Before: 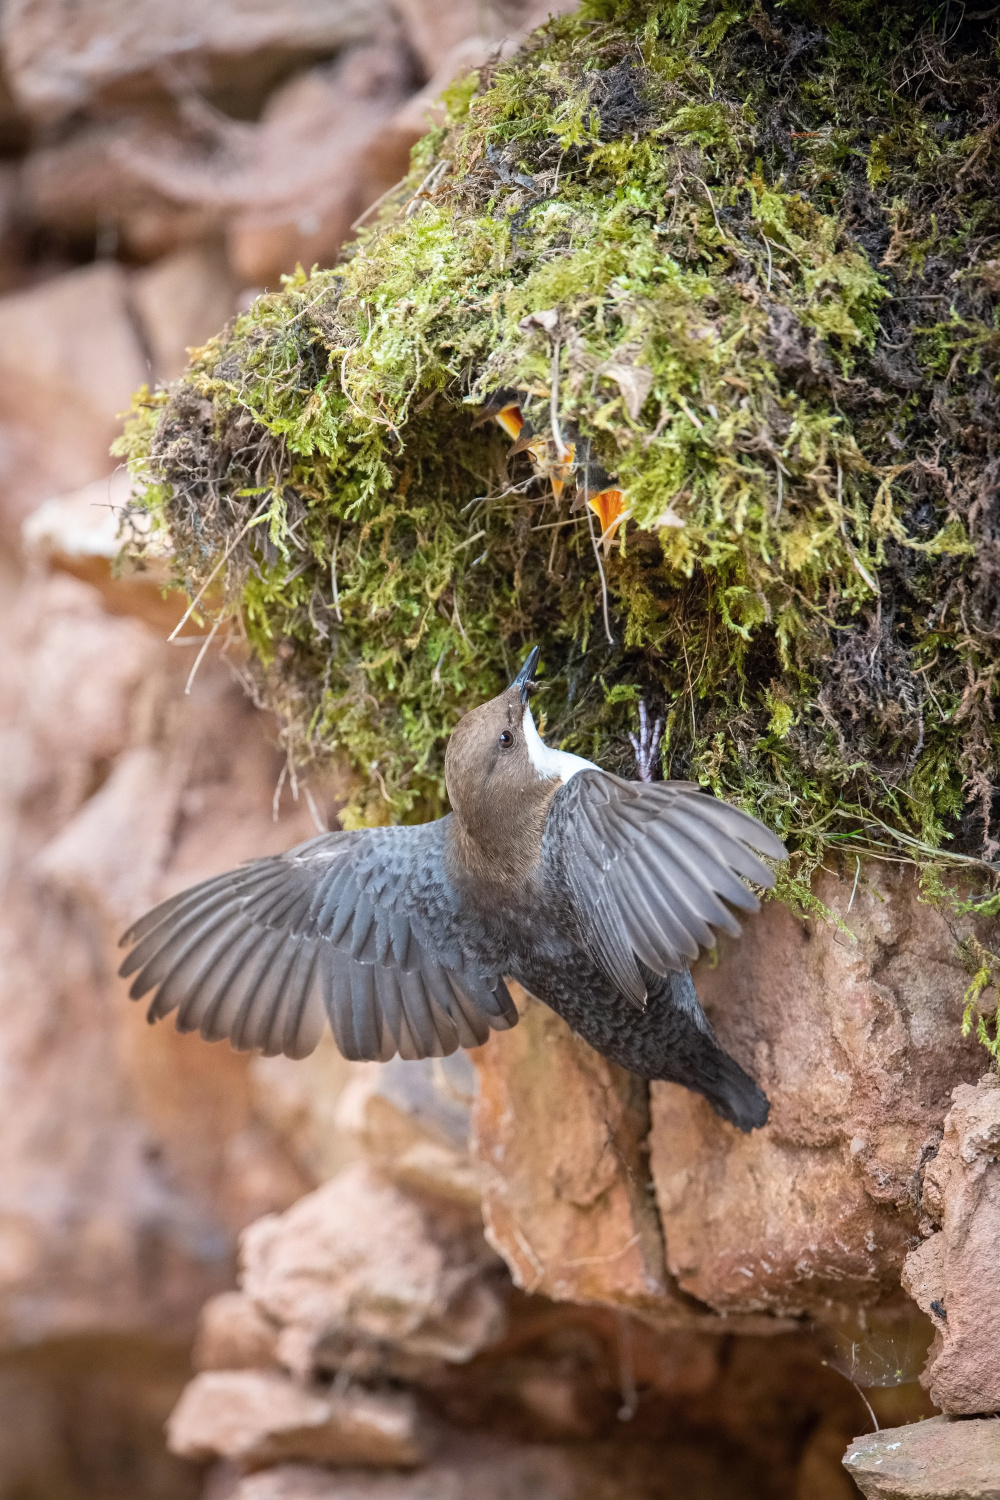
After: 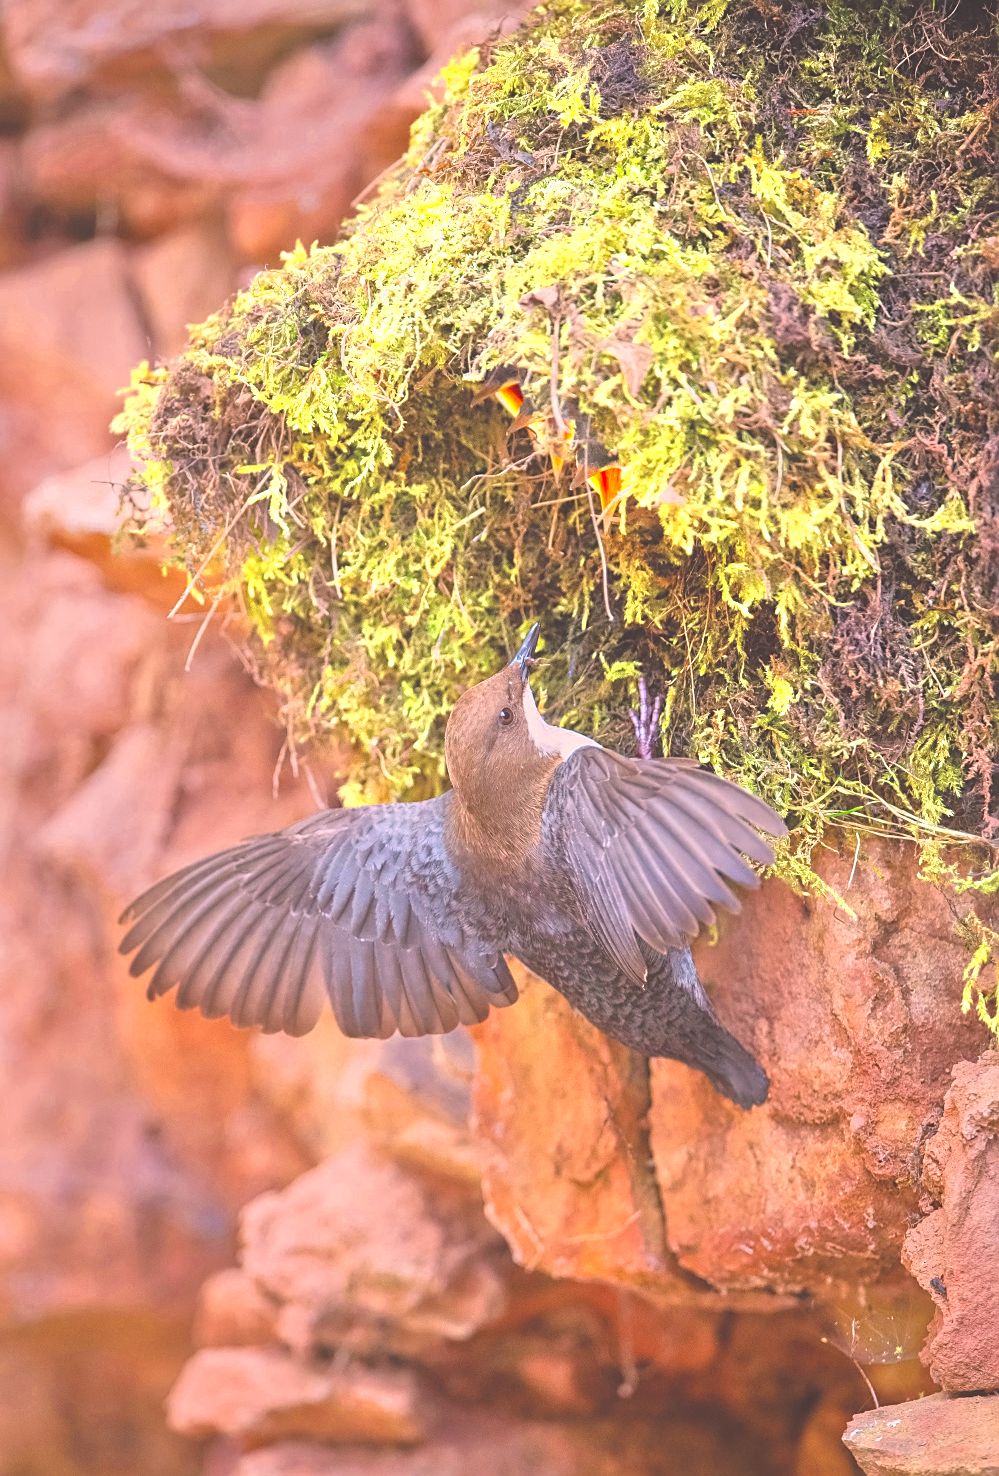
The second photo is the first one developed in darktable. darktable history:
color zones: curves: ch0 [(0.004, 0.305) (0.261, 0.623) (0.389, 0.399) (0.708, 0.571) (0.947, 0.34)]; ch1 [(0.025, 0.645) (0.229, 0.584) (0.326, 0.551) (0.484, 0.262) (0.757, 0.643)]
color correction: highlights a* 12.65, highlights b* 5.39
sharpen: on, module defaults
crop: top 1.556%, right 0.076%
exposure: black level correction -0.015, compensate exposure bias true, compensate highlight preservation false
tone equalizer: -7 EV 0.142 EV, -6 EV 0.592 EV, -5 EV 1.18 EV, -4 EV 1.3 EV, -3 EV 1.14 EV, -2 EV 0.6 EV, -1 EV 0.154 EV, mask exposure compensation -0.502 EV
contrast brightness saturation: brightness 0.085, saturation 0.192
